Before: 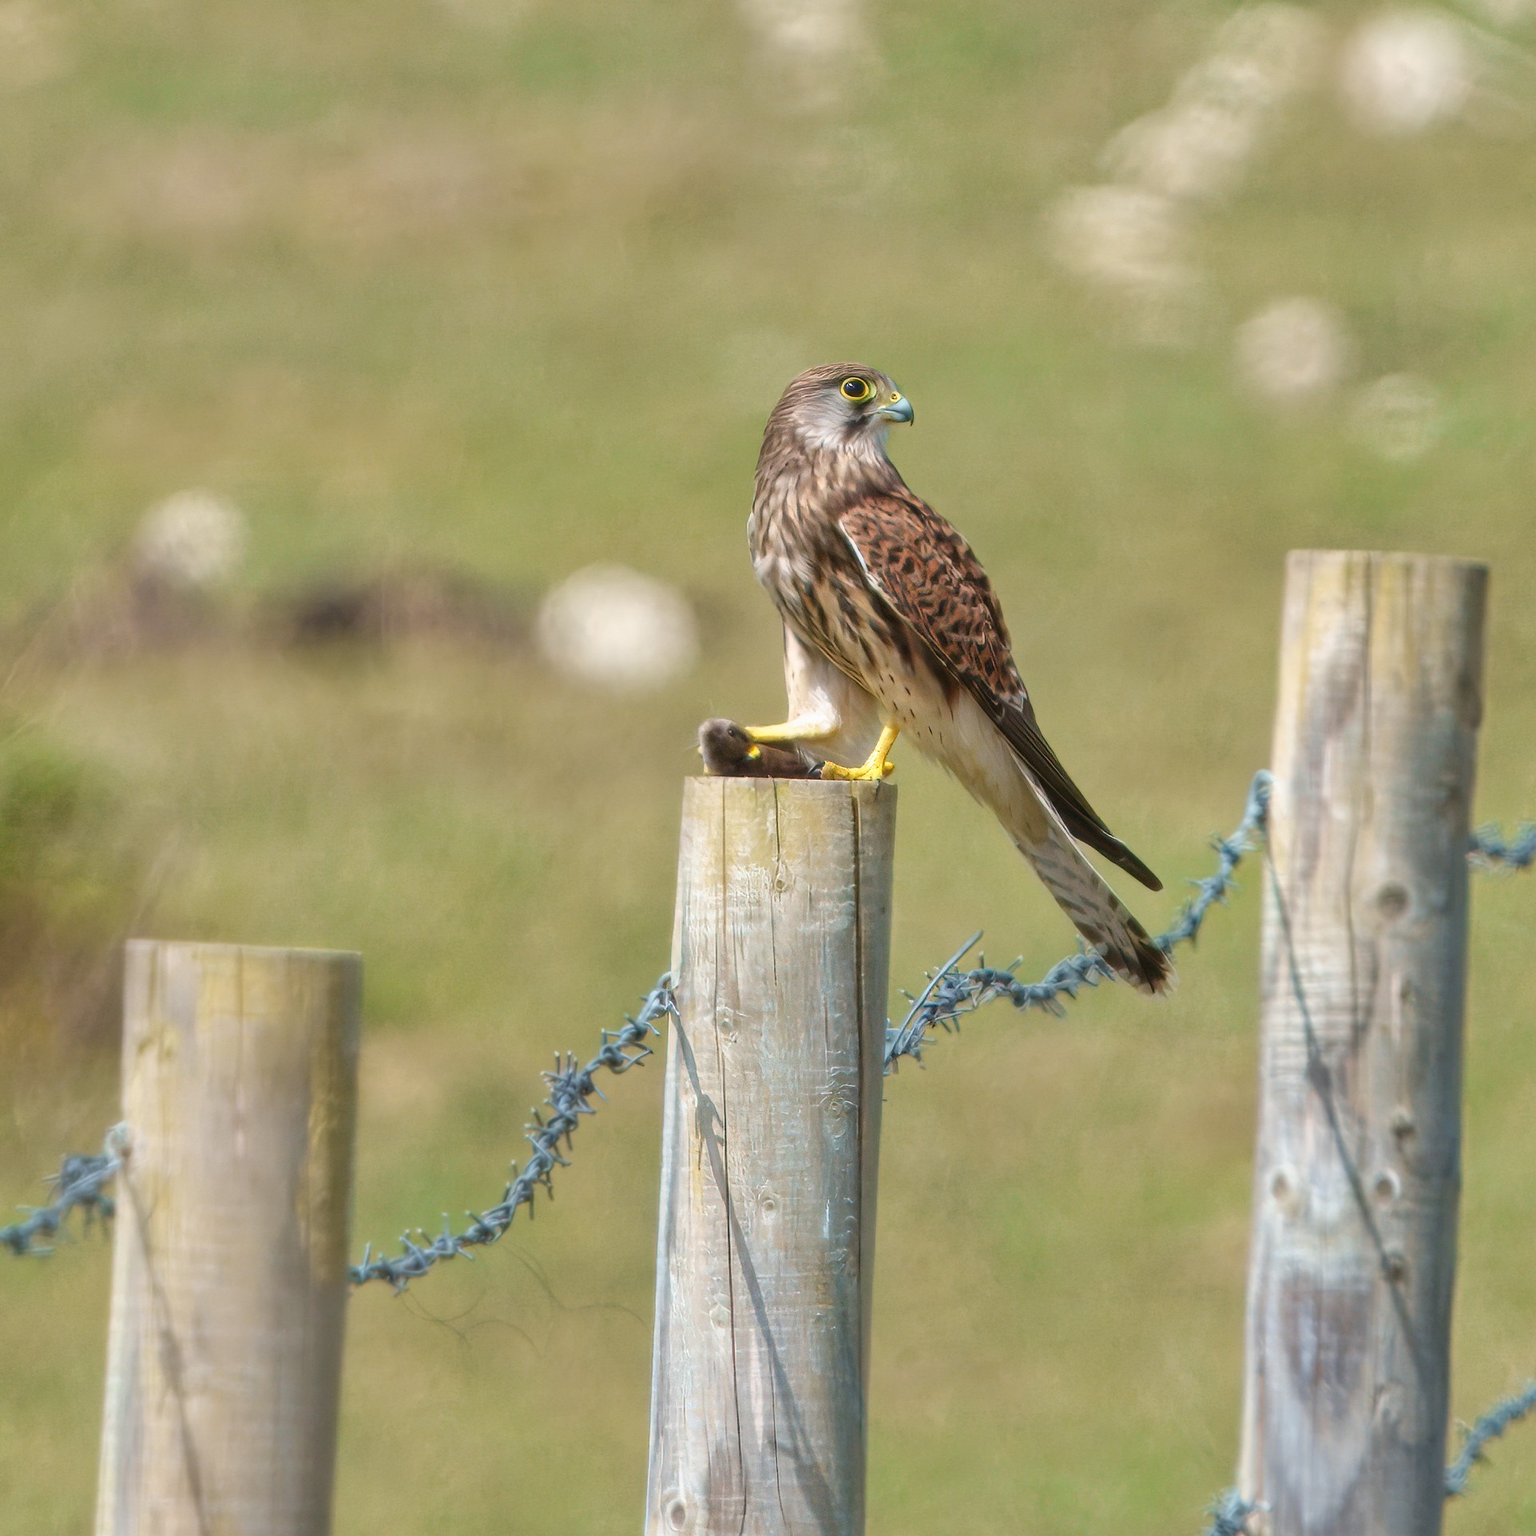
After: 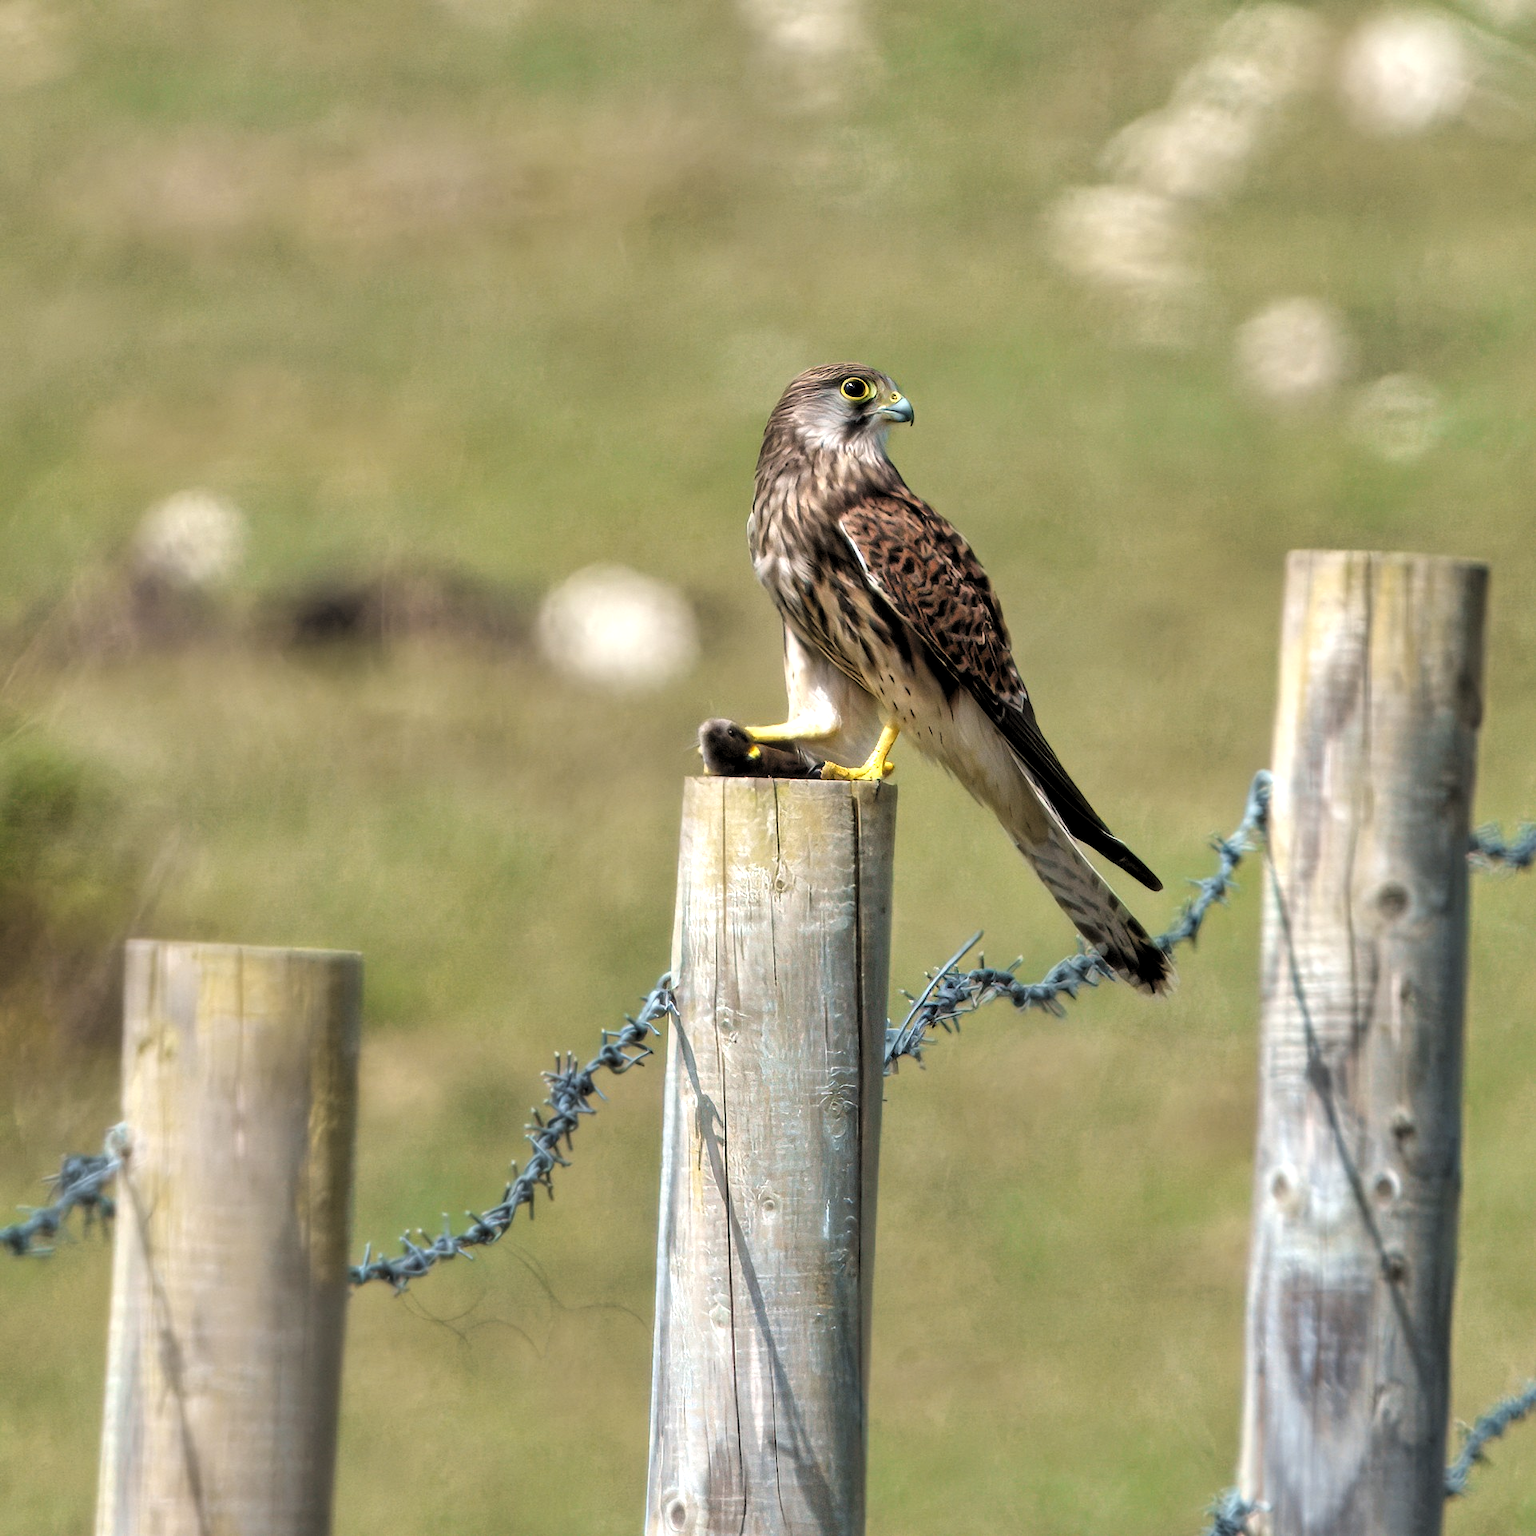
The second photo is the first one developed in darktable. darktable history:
levels: levels [0.182, 0.542, 0.902]
